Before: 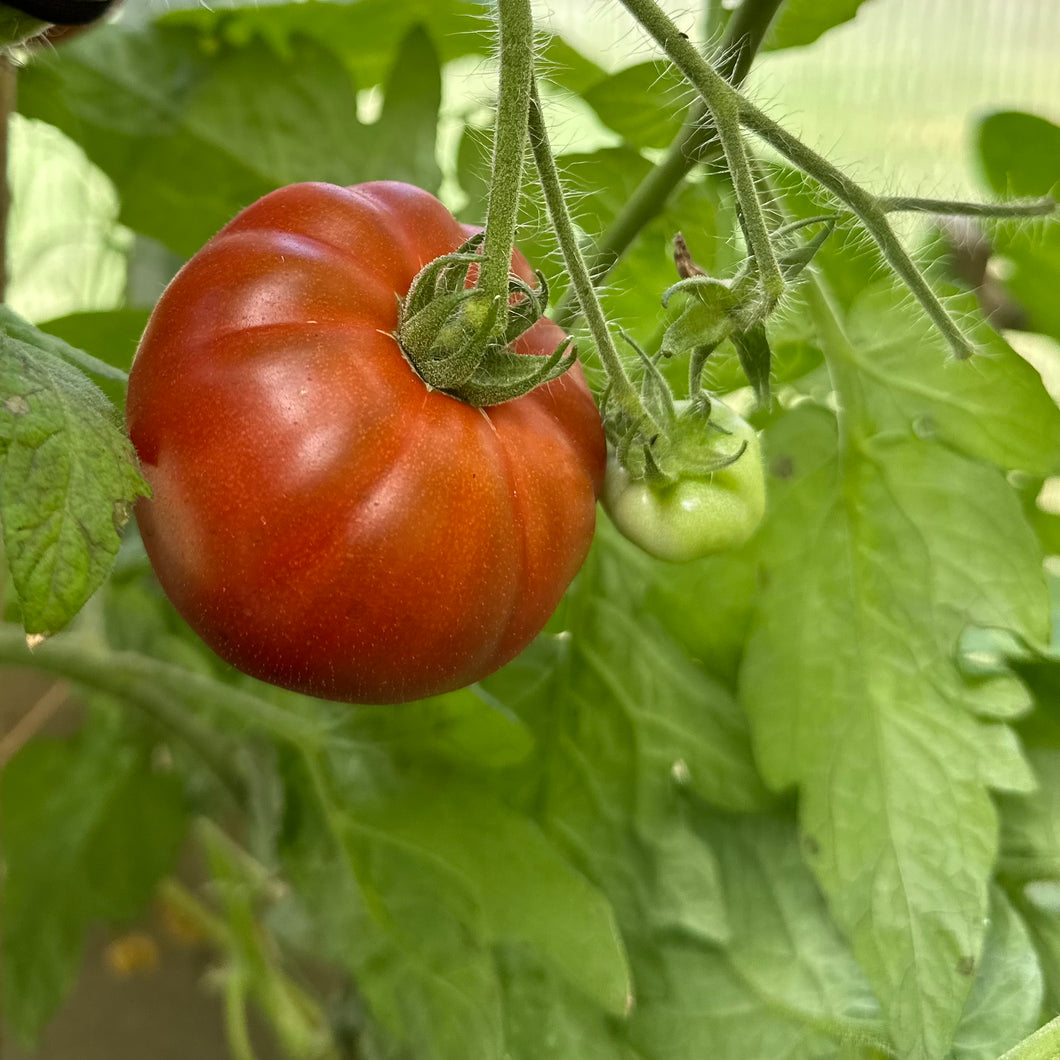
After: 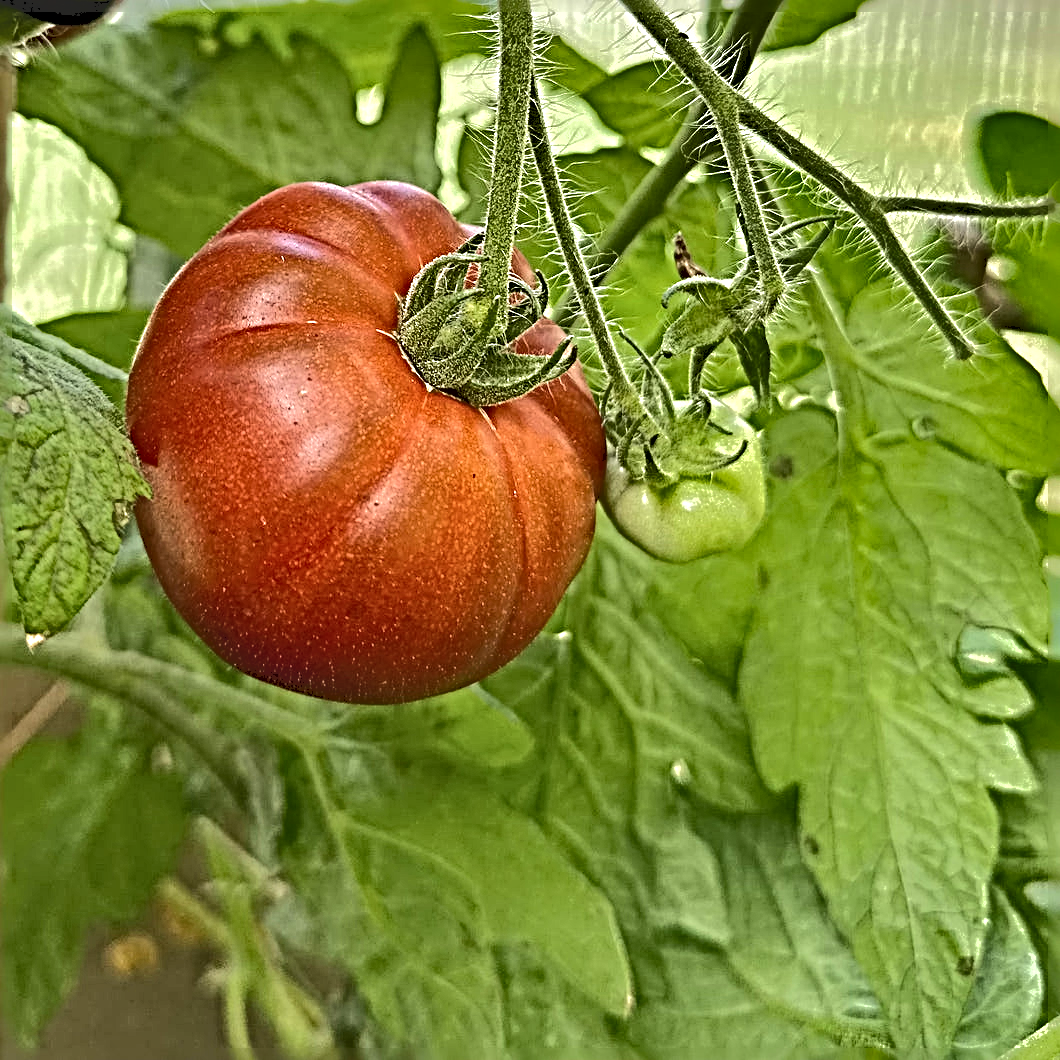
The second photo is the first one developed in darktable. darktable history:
sharpen: radius 6.268, amount 1.816, threshold 0.211
haze removal: strength 0.095, adaptive false
tone curve: curves: ch0 [(0, 0) (0.003, 0.145) (0.011, 0.148) (0.025, 0.15) (0.044, 0.159) (0.069, 0.16) (0.1, 0.164) (0.136, 0.182) (0.177, 0.213) (0.224, 0.247) (0.277, 0.298) (0.335, 0.37) (0.399, 0.456) (0.468, 0.552) (0.543, 0.641) (0.623, 0.713) (0.709, 0.768) (0.801, 0.825) (0.898, 0.868) (1, 1)], color space Lab, independent channels, preserve colors none
shadows and highlights: radius 106.84, shadows 40.54, highlights -71.45, low approximation 0.01, soften with gaussian
